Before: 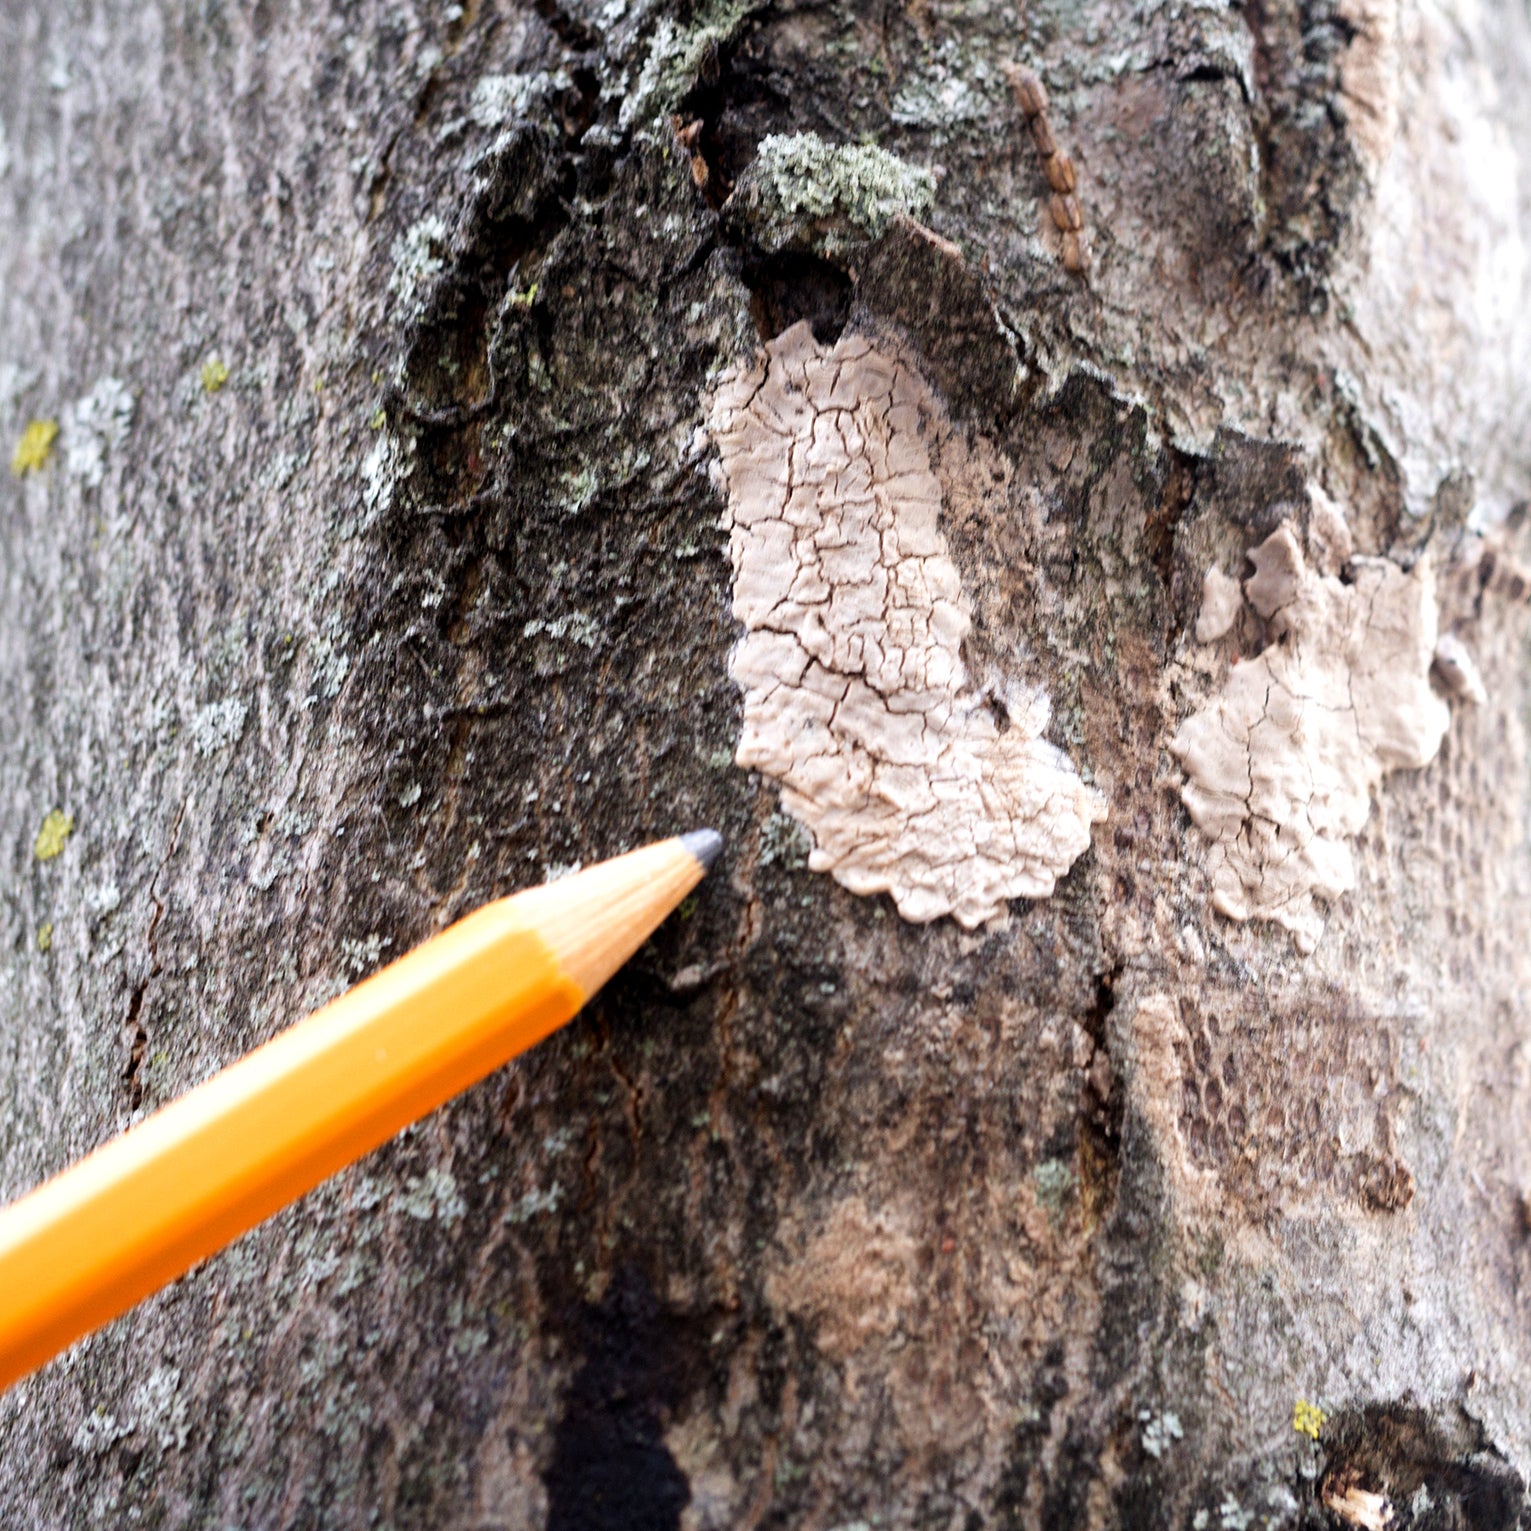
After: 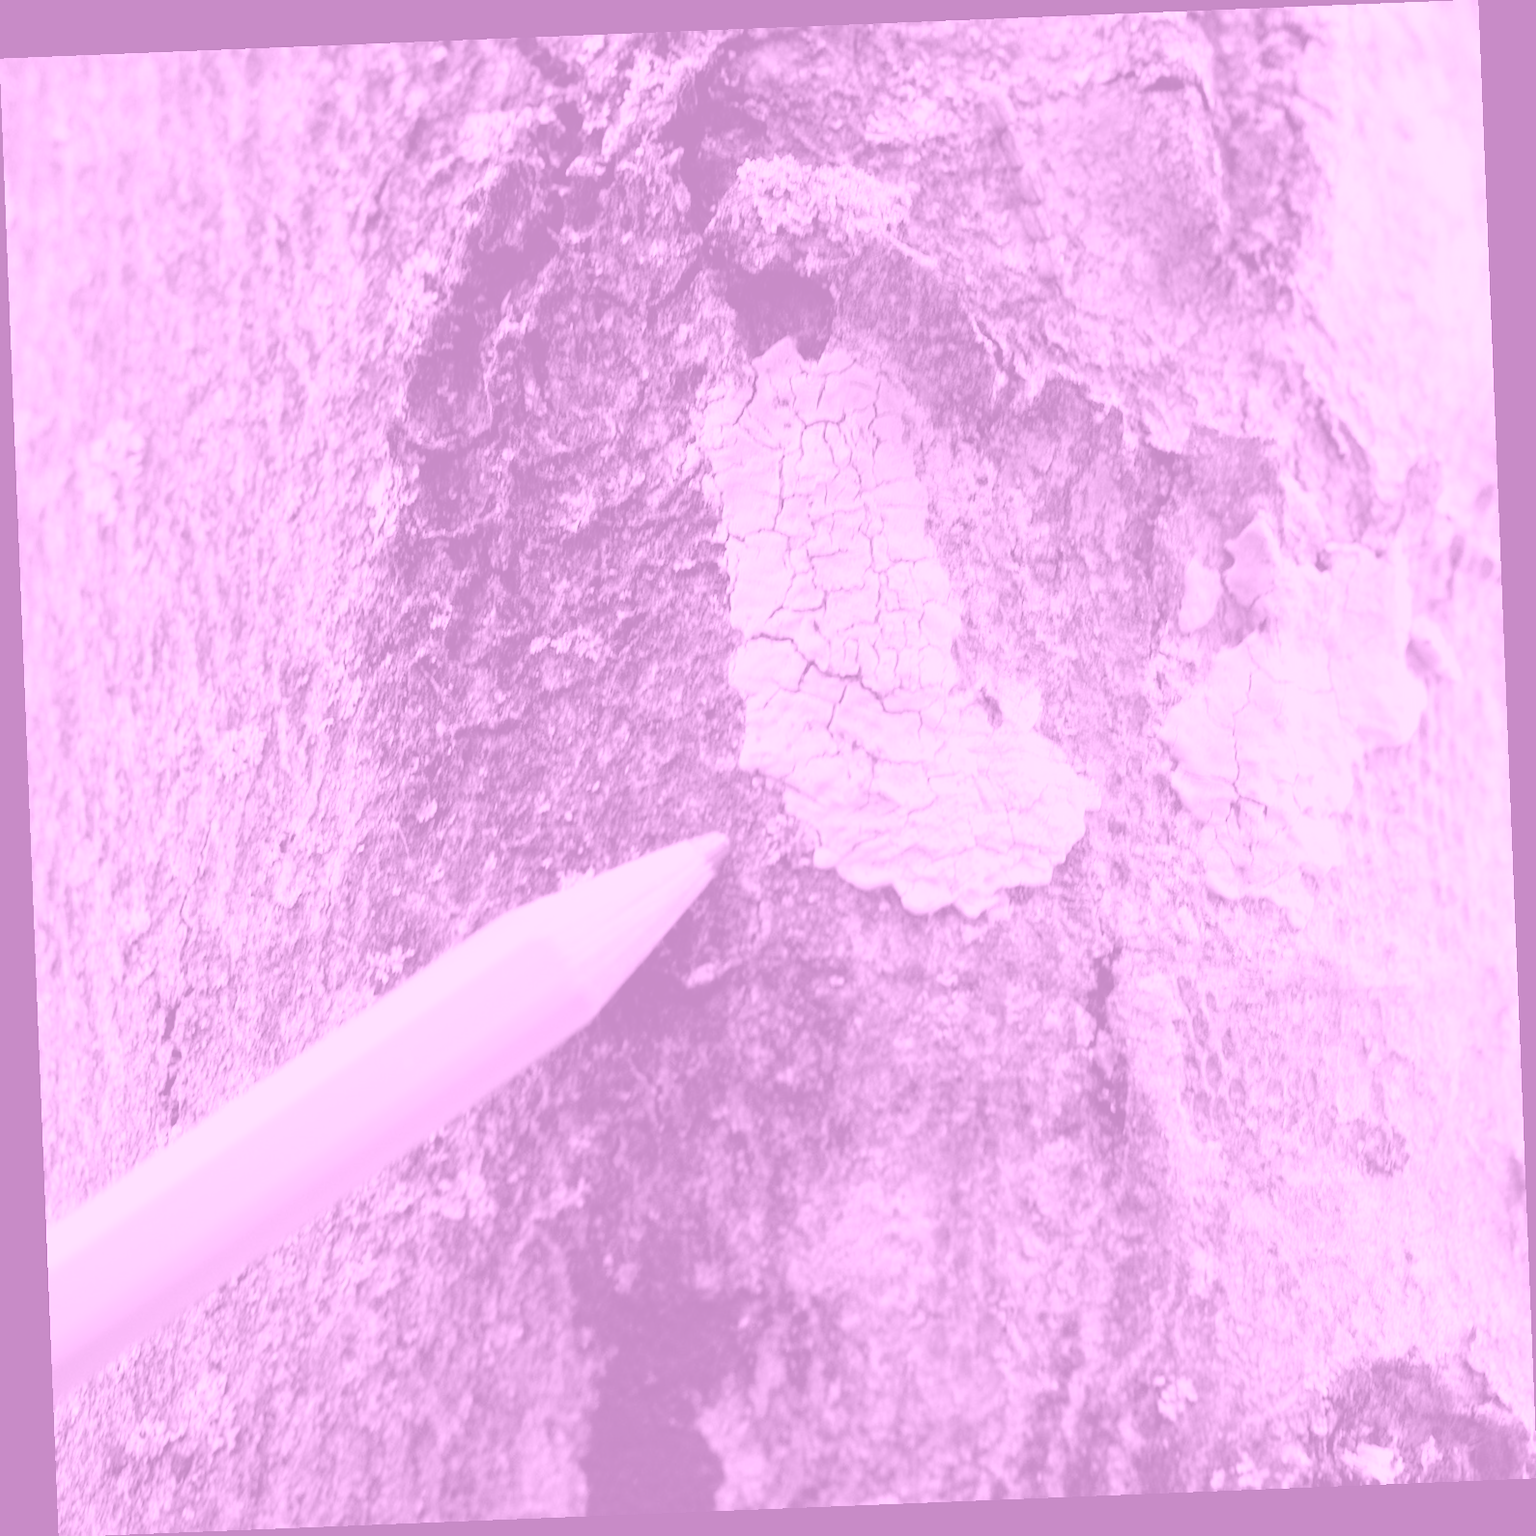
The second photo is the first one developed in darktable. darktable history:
colorize: hue 331.2°, saturation 69%, source mix 30.28%, lightness 69.02%, version 1
rotate and perspective: rotation -2.29°, automatic cropping off
exposure: black level correction 0.009, exposure -0.159 EV, compensate highlight preservation false
